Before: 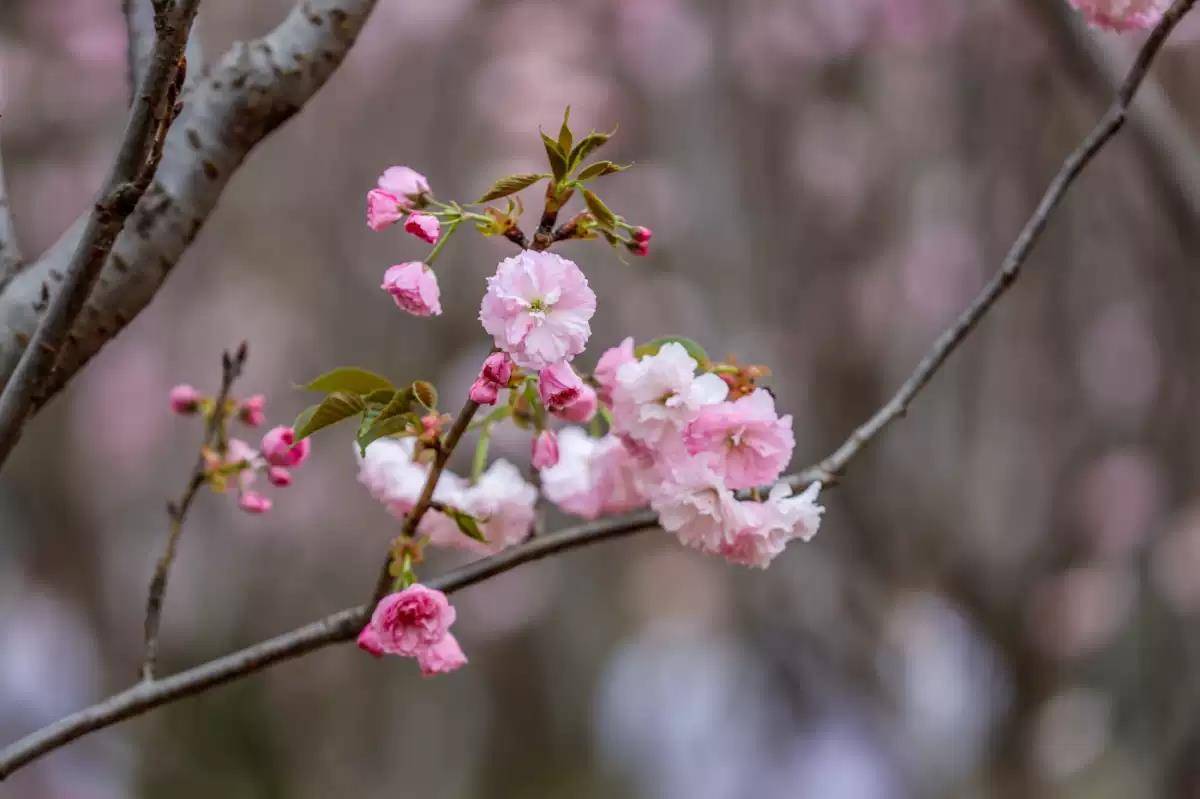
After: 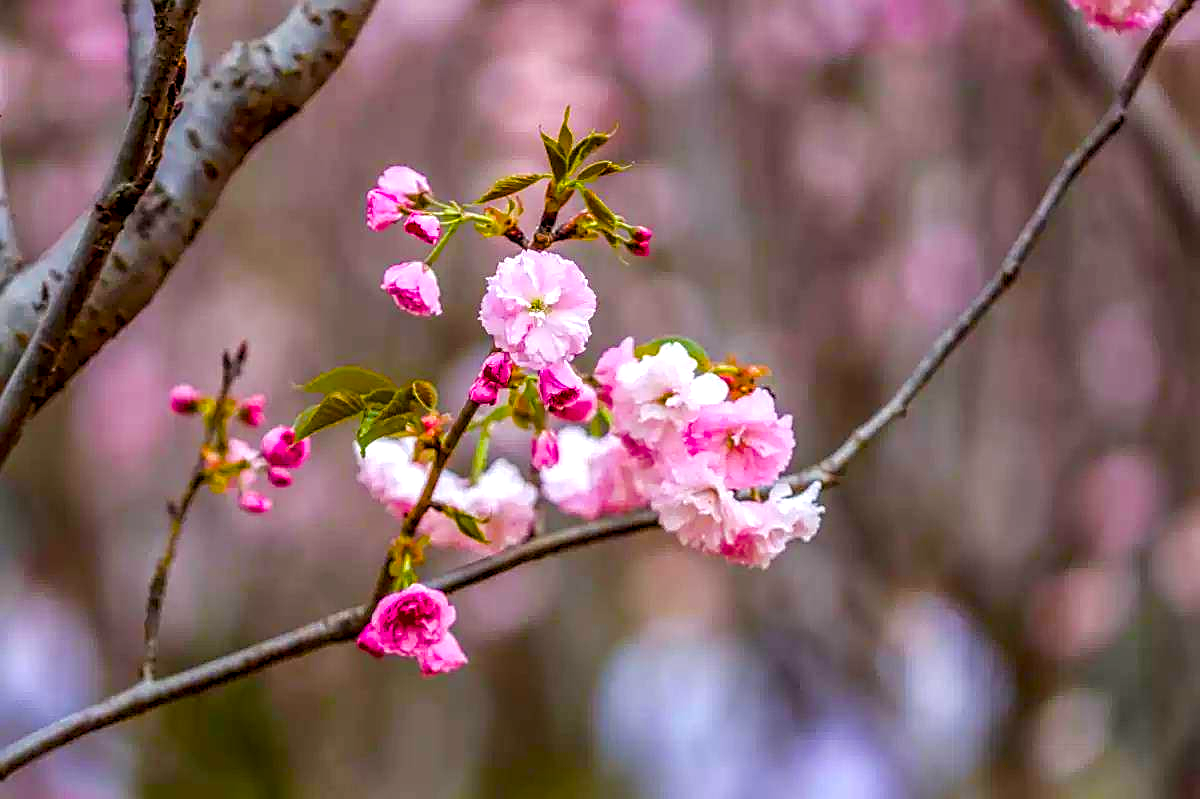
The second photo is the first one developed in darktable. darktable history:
sharpen: amount 0.6
white balance: red 1, blue 1
color balance rgb: linear chroma grading › shadows 10%, linear chroma grading › highlights 10%, linear chroma grading › global chroma 15%, linear chroma grading › mid-tones 15%, perceptual saturation grading › global saturation 40%, perceptual saturation grading › highlights -25%, perceptual saturation grading › mid-tones 35%, perceptual saturation grading › shadows 35%, perceptual brilliance grading › global brilliance 11.29%, global vibrance 11.29%
local contrast: on, module defaults
